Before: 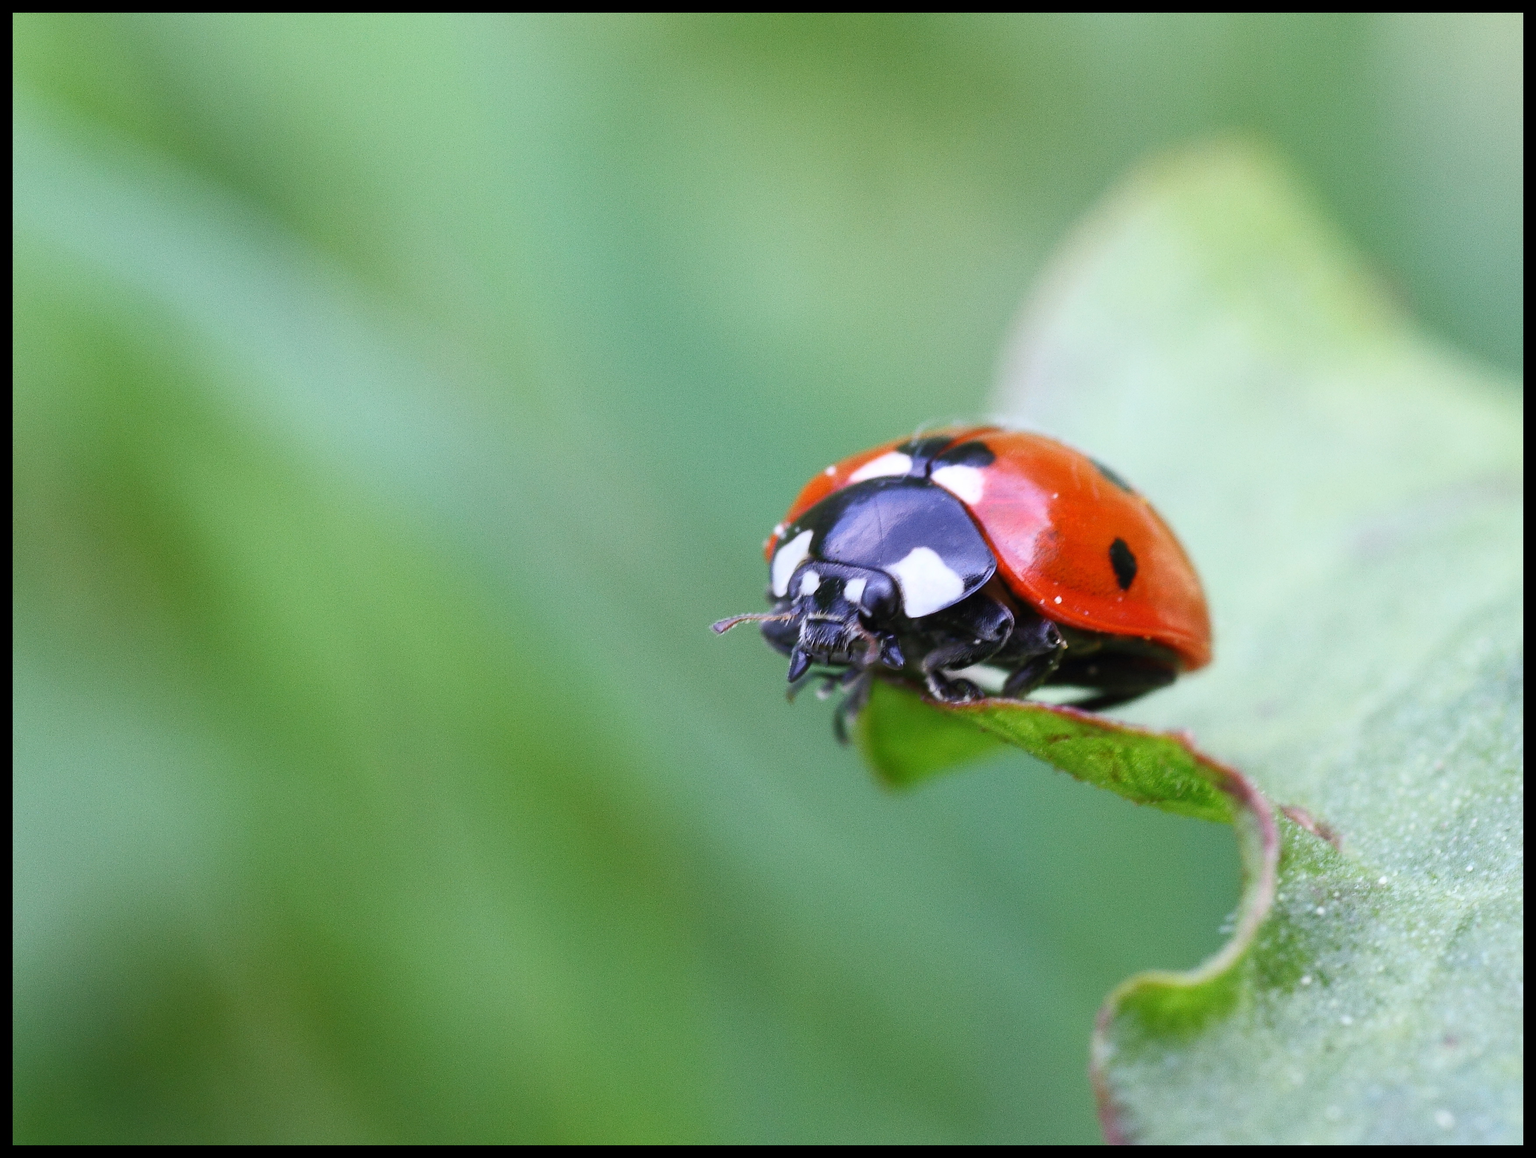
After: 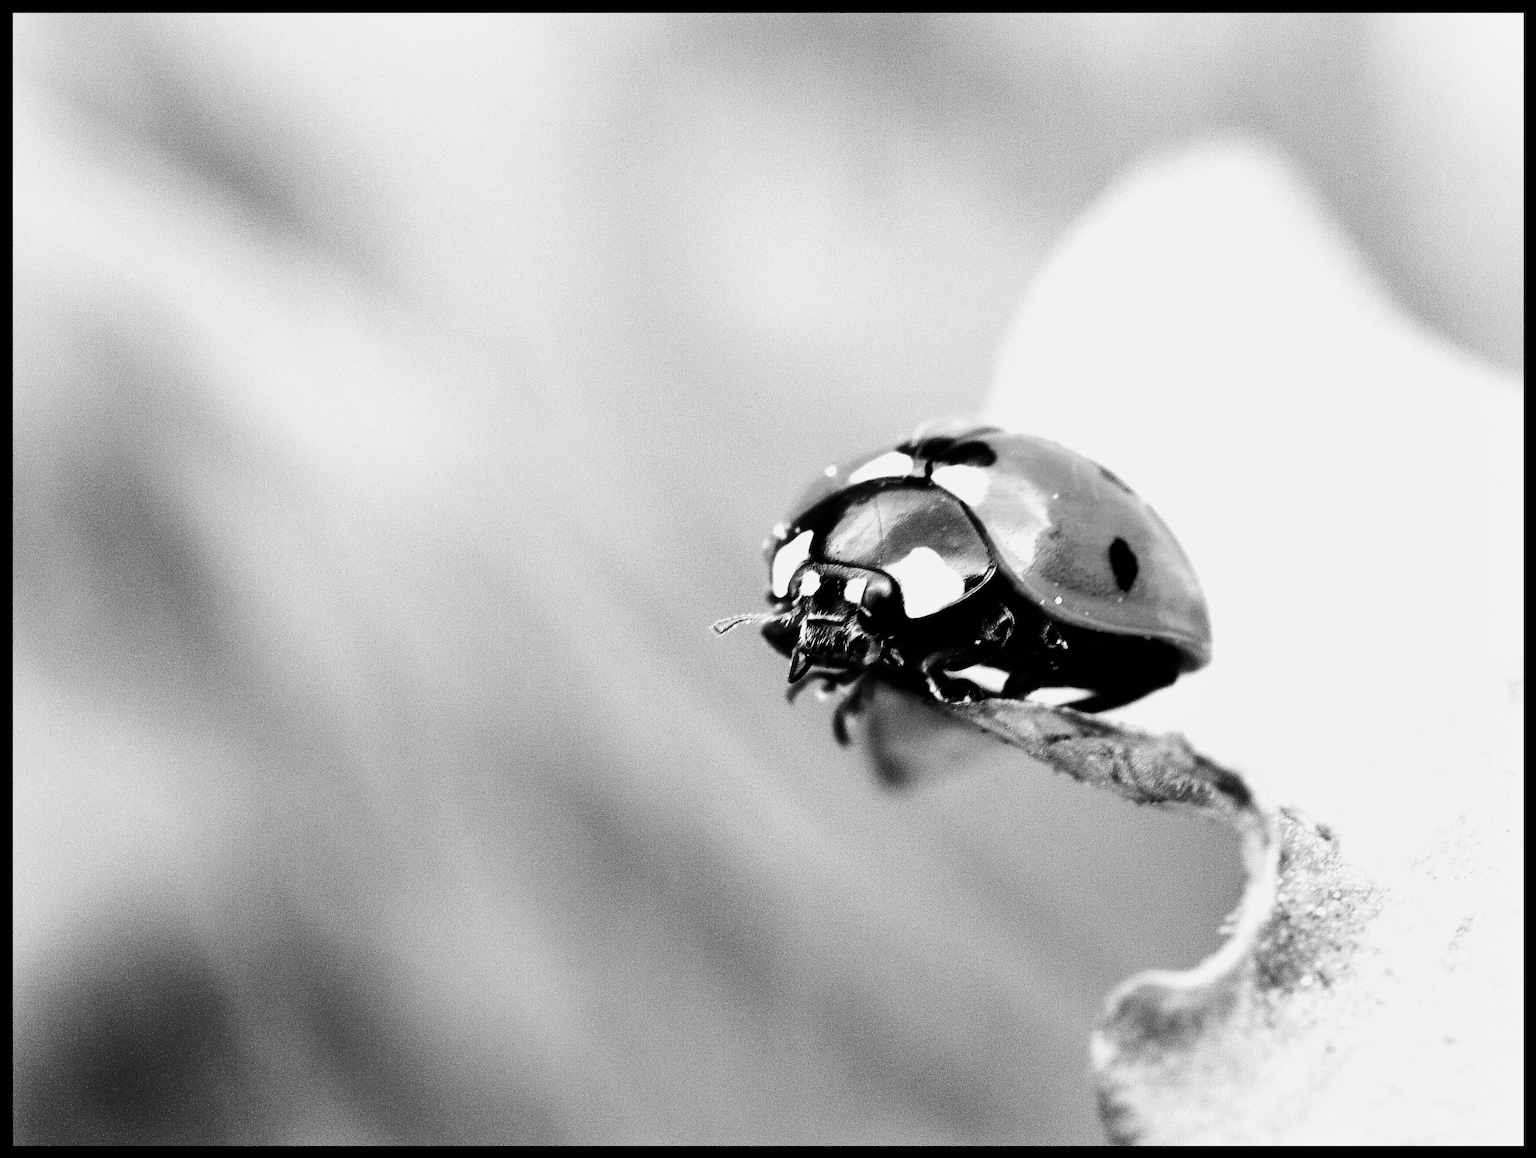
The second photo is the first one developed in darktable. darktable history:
tone curve: curves: ch0 [(0, 0) (0.11, 0.081) (0.256, 0.259) (0.398, 0.475) (0.498, 0.611) (0.65, 0.757) (0.835, 0.883) (1, 0.961)]; ch1 [(0, 0) (0.346, 0.307) (0.408, 0.369) (0.453, 0.457) (0.482, 0.479) (0.502, 0.498) (0.521, 0.51) (0.553, 0.554) (0.618, 0.65) (0.693, 0.727) (1, 1)]; ch2 [(0, 0) (0.366, 0.337) (0.434, 0.46) (0.485, 0.494) (0.5, 0.494) (0.511, 0.508) (0.537, 0.55) (0.579, 0.599) (0.621, 0.693) (1, 1)], color space Lab, independent channels, preserve colors none
contrast brightness saturation: saturation 0.101
shadows and highlights: shadows 36.95, highlights -27.11, soften with gaussian
filmic rgb: black relative exposure -8.24 EV, white relative exposure 2.21 EV, hardness 7.11, latitude 86.09%, contrast 1.697, highlights saturation mix -3.07%, shadows ↔ highlights balance -1.93%, add noise in highlights 0.001, preserve chrominance no, color science v3 (2019), use custom middle-gray values true, contrast in highlights soft
color balance rgb: shadows lift › chroma 4.239%, shadows lift › hue 251.28°, perceptual saturation grading › global saturation 20%, perceptual saturation grading › highlights -25.356%, perceptual saturation grading › shadows 25.333%, perceptual brilliance grading › global brilliance 14.309%, perceptual brilliance grading › shadows -35.731%, global vibrance 9.859%
color zones: curves: ch1 [(0, -0.394) (0.143, -0.394) (0.286, -0.394) (0.429, -0.392) (0.571, -0.391) (0.714, -0.391) (0.857, -0.391) (1, -0.394)]
velvia: strength 44.93%
exposure: black level correction 0.002, exposure -0.097 EV, compensate highlight preservation false
